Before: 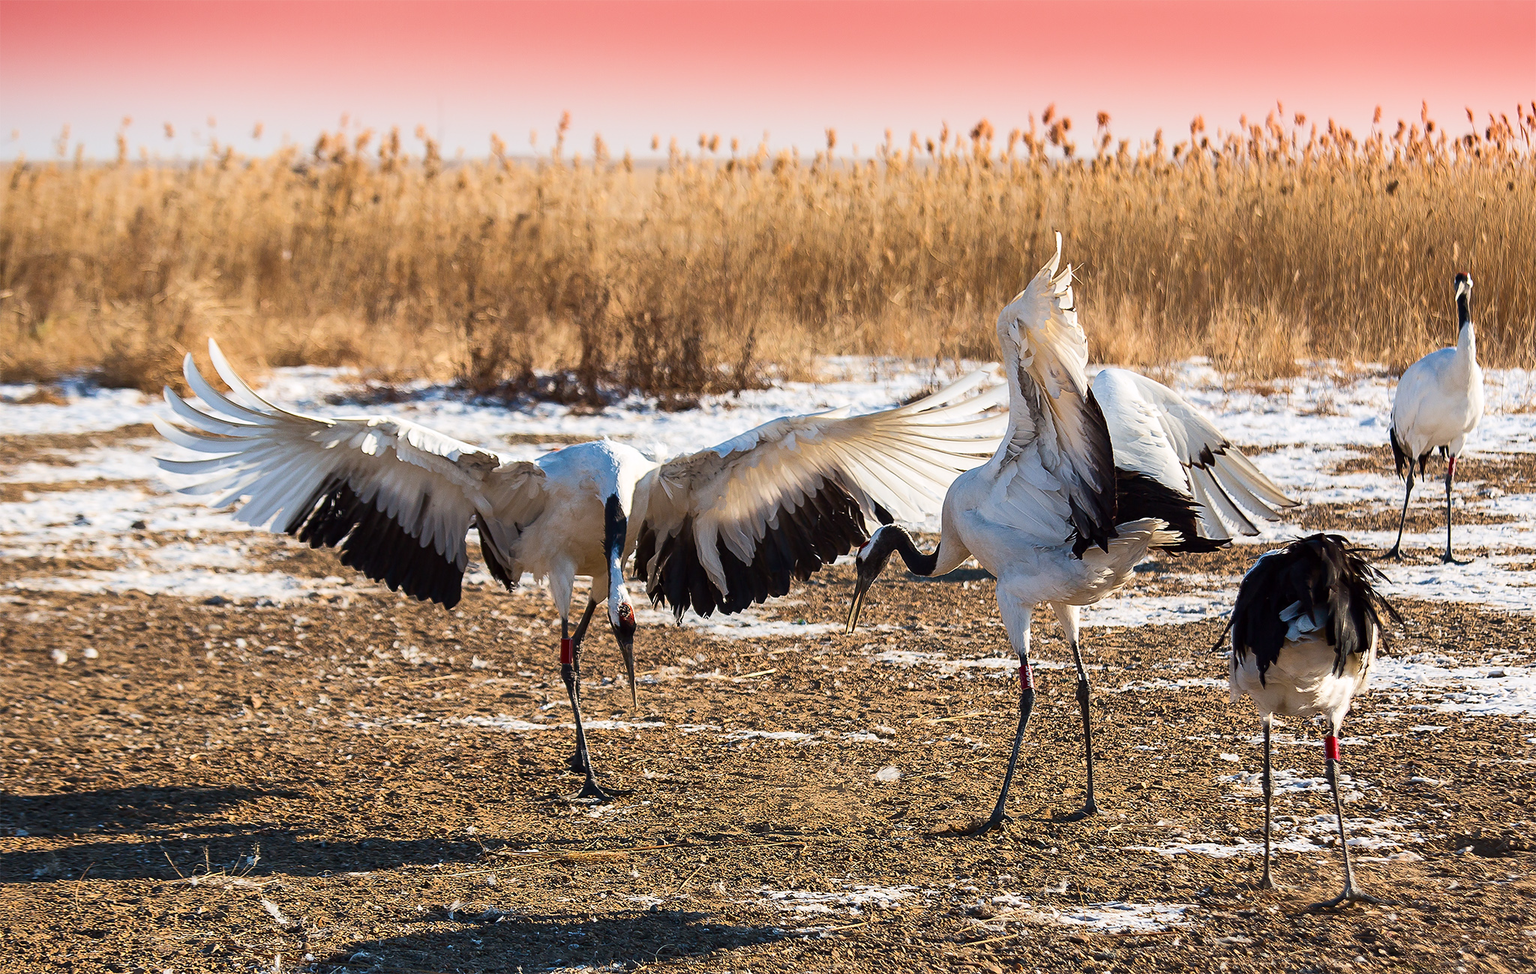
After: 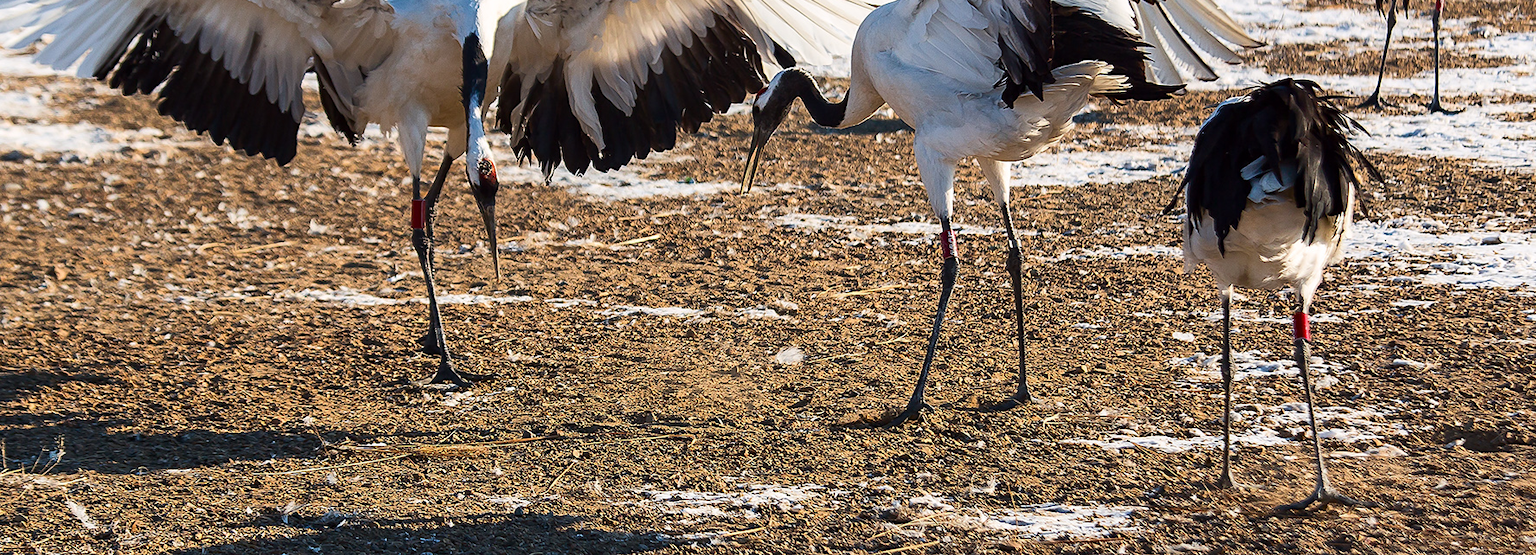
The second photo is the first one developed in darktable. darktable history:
crop and rotate: left 13.296%, top 47.83%, bottom 2.721%
